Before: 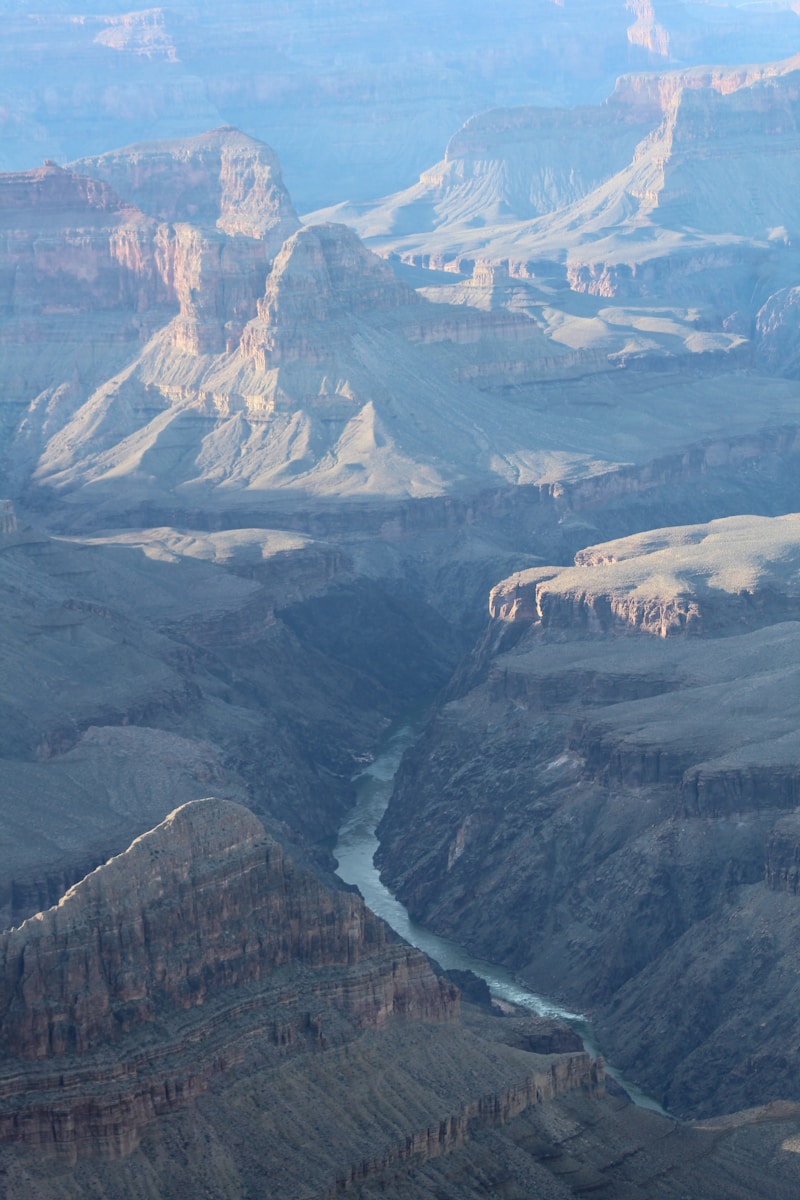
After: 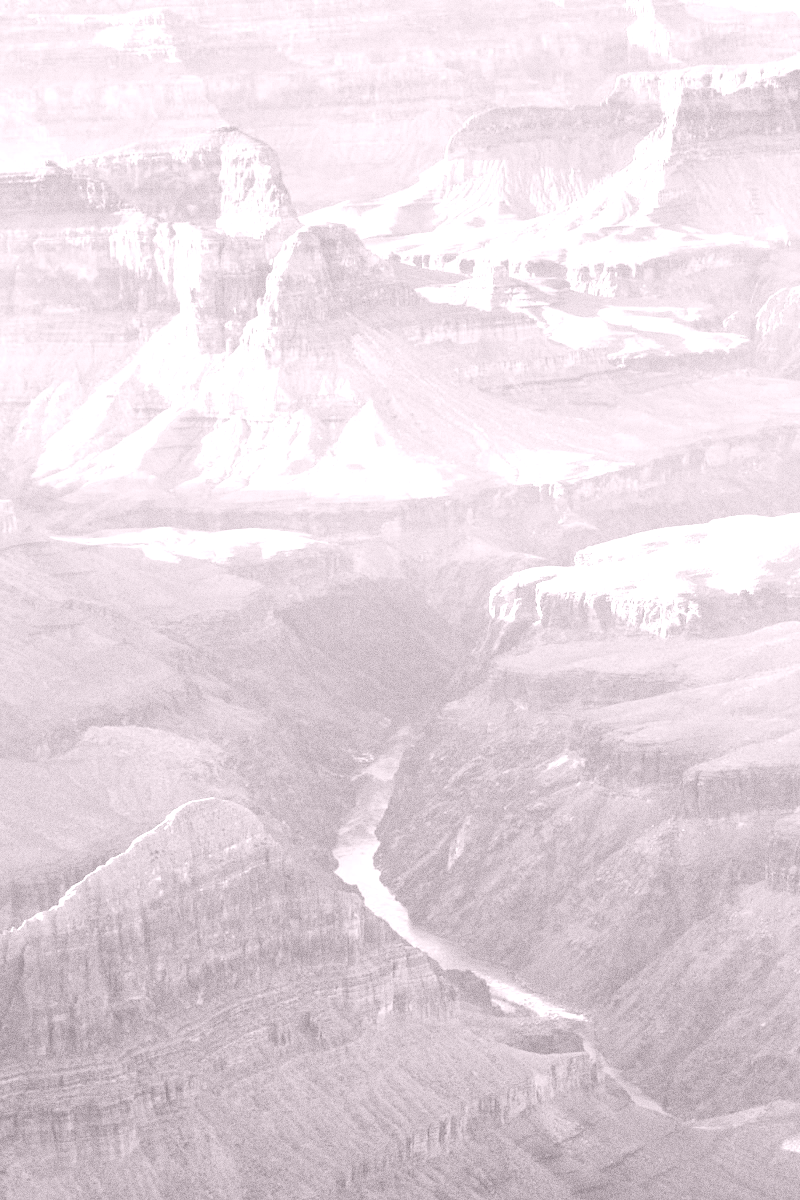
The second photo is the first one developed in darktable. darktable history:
color calibration: illuminant as shot in camera, x 0.358, y 0.373, temperature 4628.91 K
color balance rgb: linear chroma grading › global chroma 3.45%, perceptual saturation grading › global saturation 11.24%, perceptual brilliance grading › global brilliance 3.04%, global vibrance 2.8%
grain: coarseness 0.09 ISO, strength 40%
white balance: red 0.983, blue 1.036
colorize: hue 25.2°, saturation 83%, source mix 82%, lightness 79%, version 1
shadows and highlights: shadows 19.13, highlights -83.41, soften with gaussian
